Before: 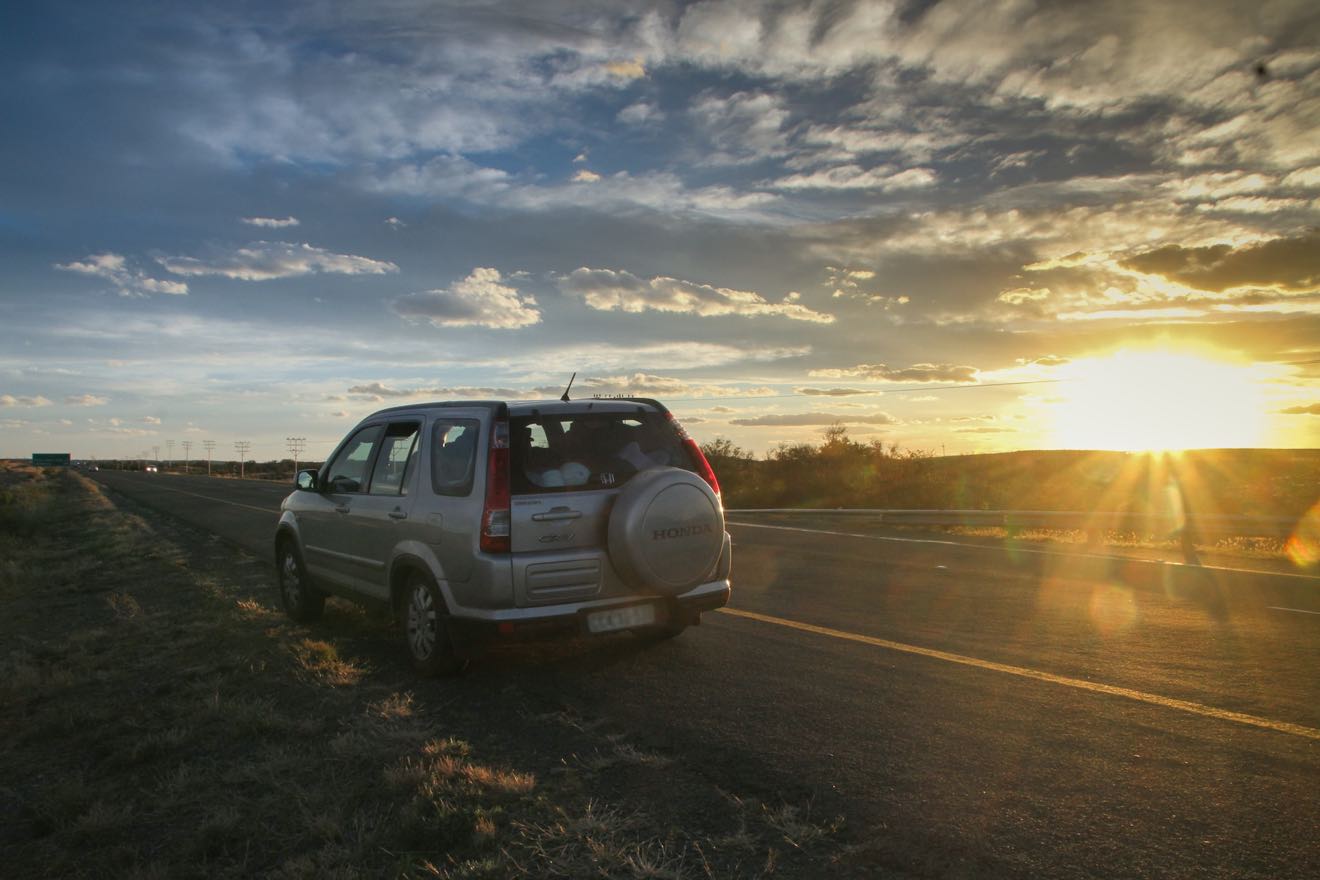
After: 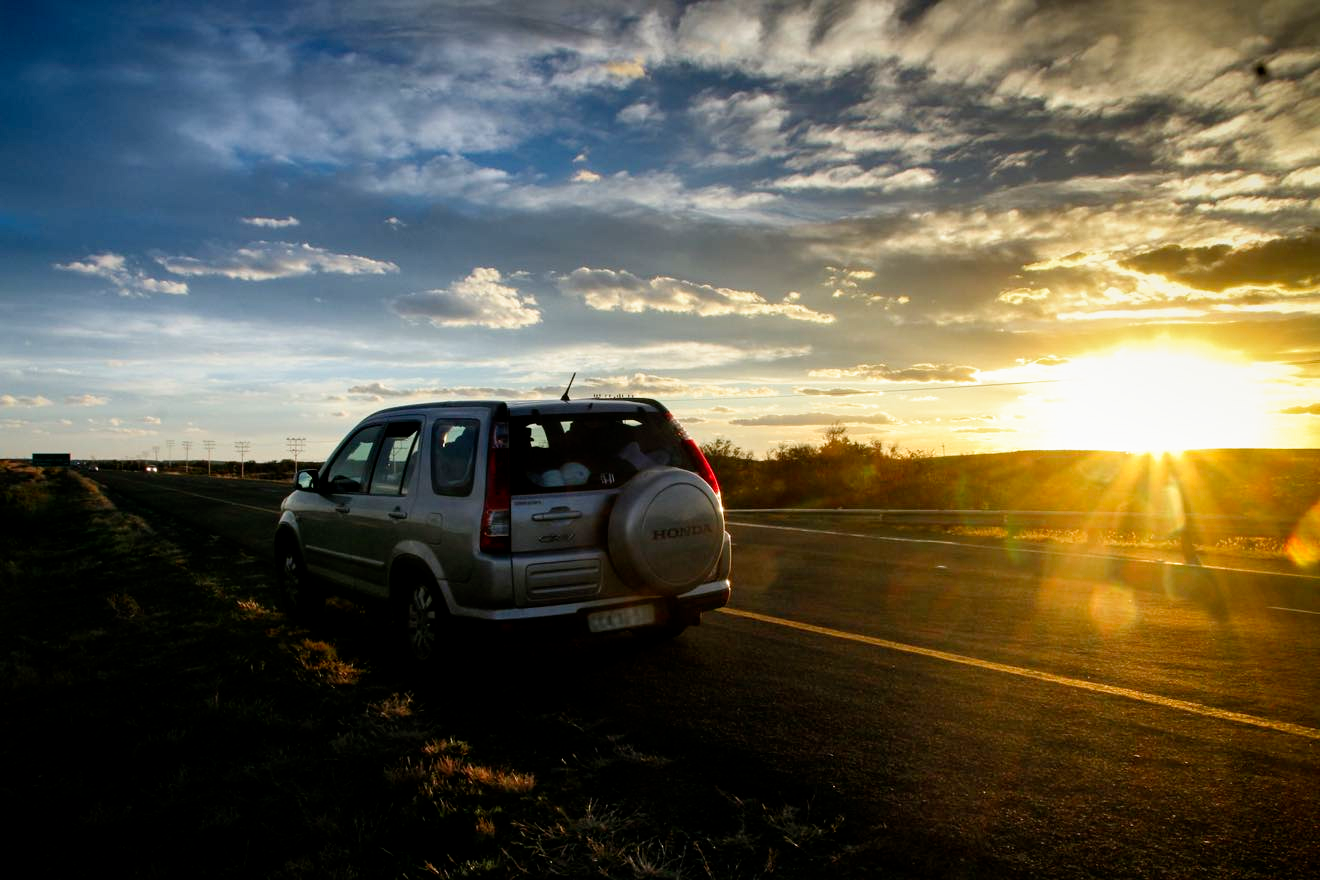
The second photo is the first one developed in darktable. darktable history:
filmic rgb: black relative exposure -5.5 EV, white relative exposure 2.5 EV, threshold 3 EV, target black luminance 0%, hardness 4.51, latitude 67.35%, contrast 1.453, shadows ↔ highlights balance -3.52%, preserve chrominance no, color science v4 (2020), contrast in shadows soft, enable highlight reconstruction true
